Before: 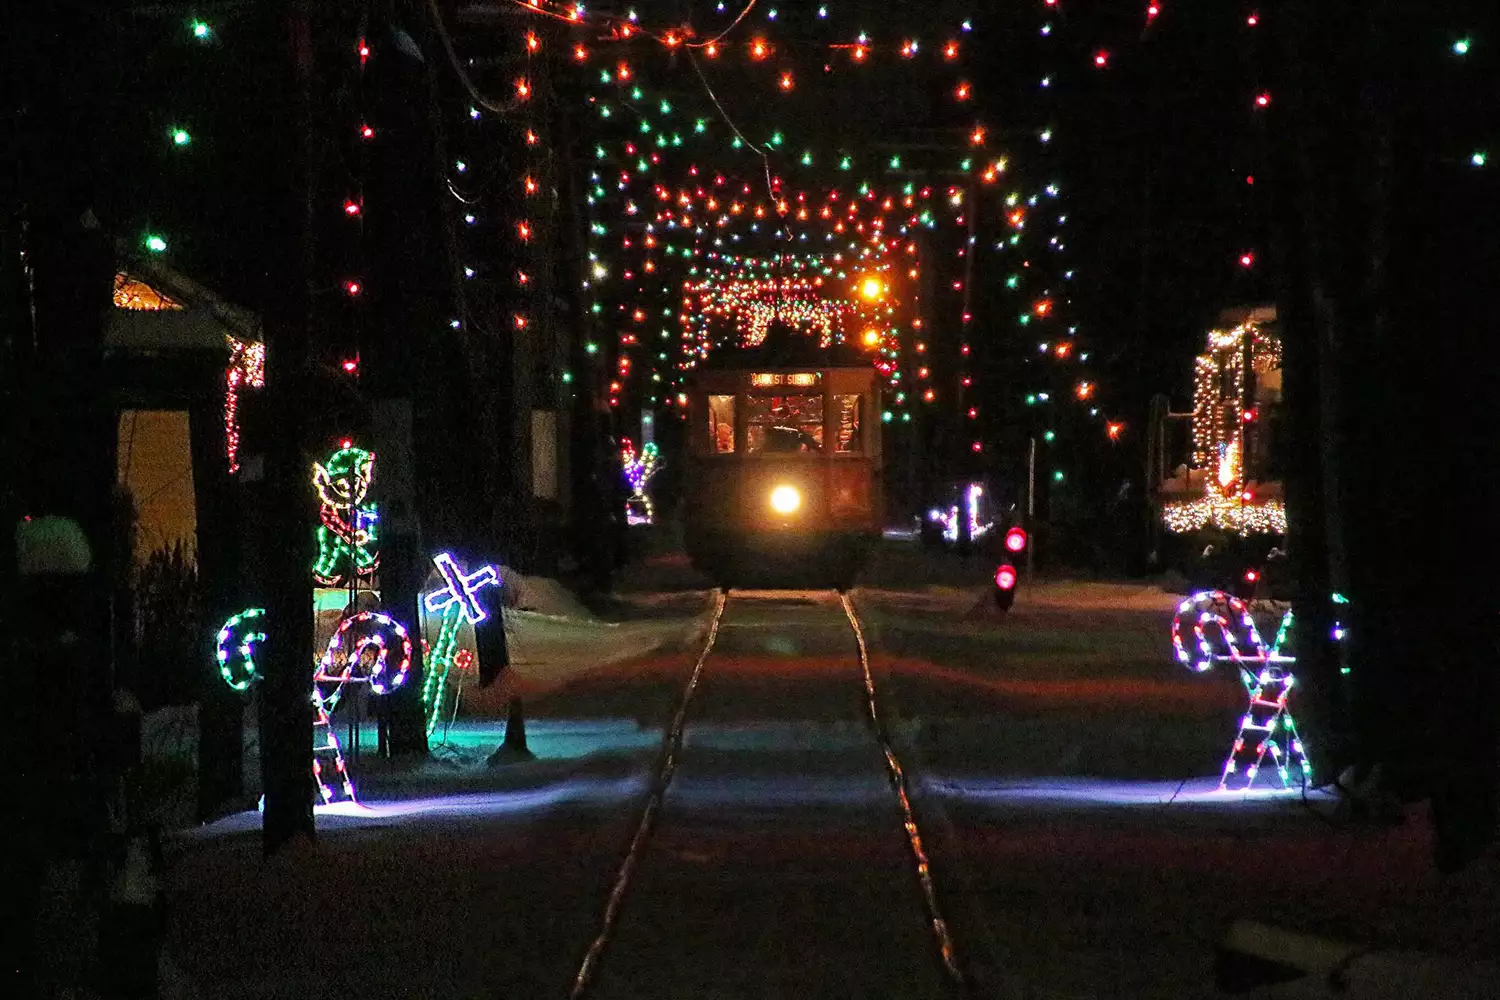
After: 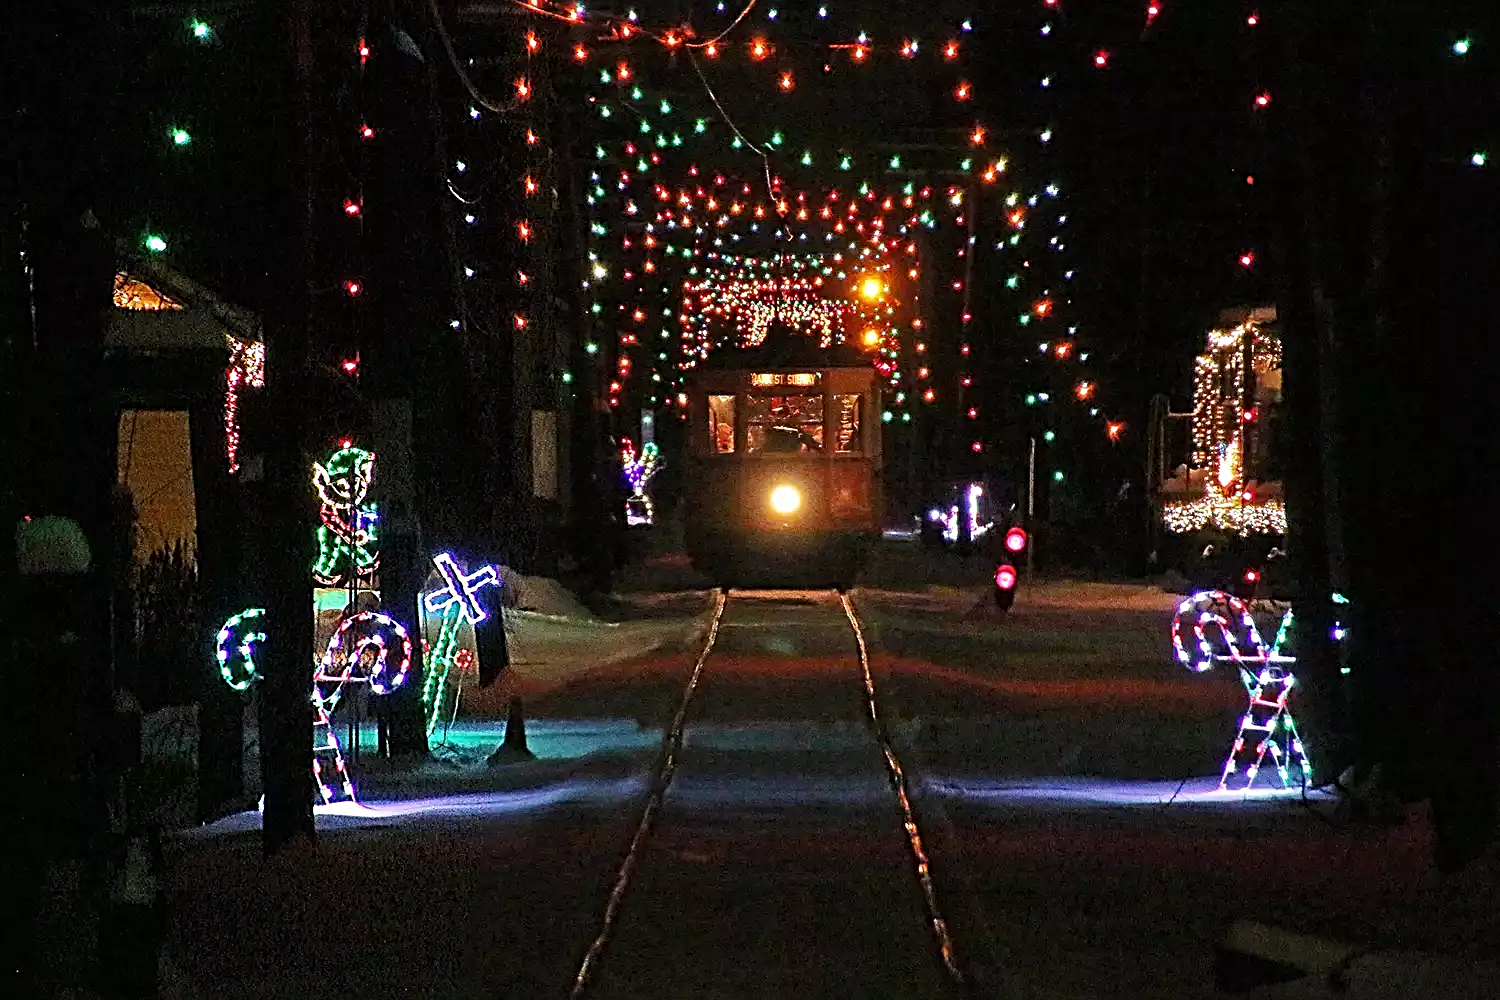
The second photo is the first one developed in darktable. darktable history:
sharpen: radius 3.025, amount 0.769
